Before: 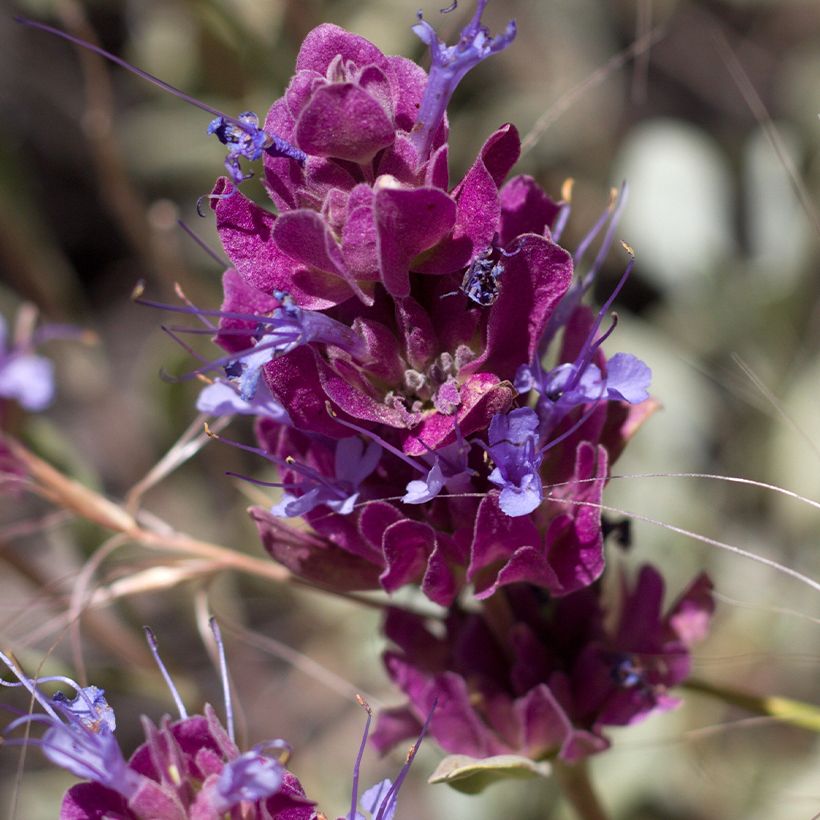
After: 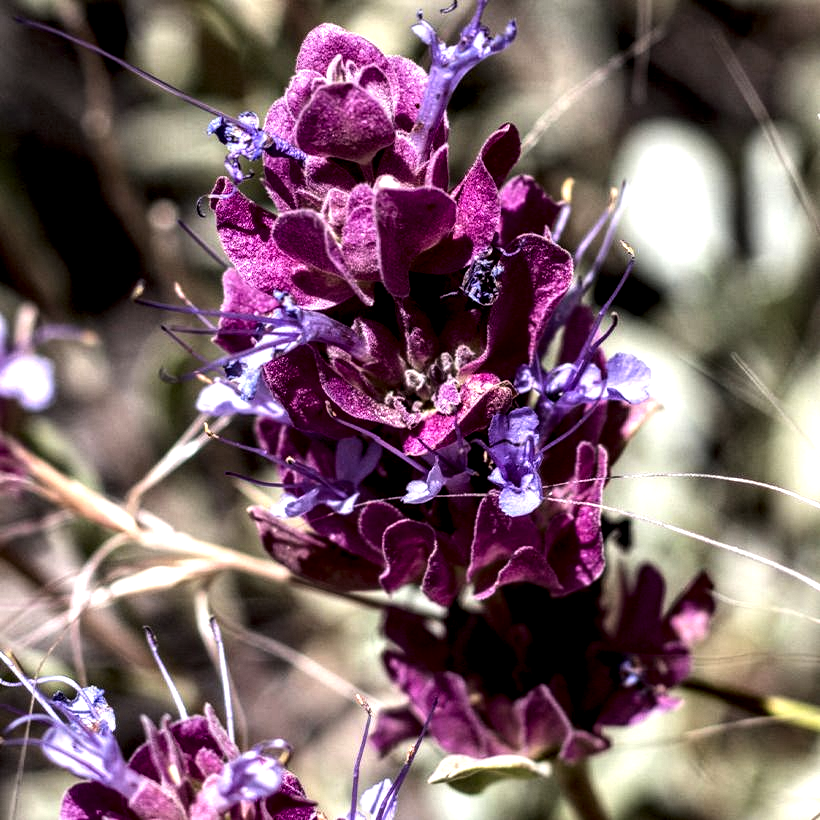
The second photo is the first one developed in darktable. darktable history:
tone equalizer: -8 EV -0.75 EV, -7 EV -0.7 EV, -6 EV -0.6 EV, -5 EV -0.4 EV, -3 EV 0.4 EV, -2 EV 0.6 EV, -1 EV 0.7 EV, +0 EV 0.75 EV, edges refinement/feathering 500, mask exposure compensation -1.57 EV, preserve details no
local contrast: highlights 20%, detail 197%
